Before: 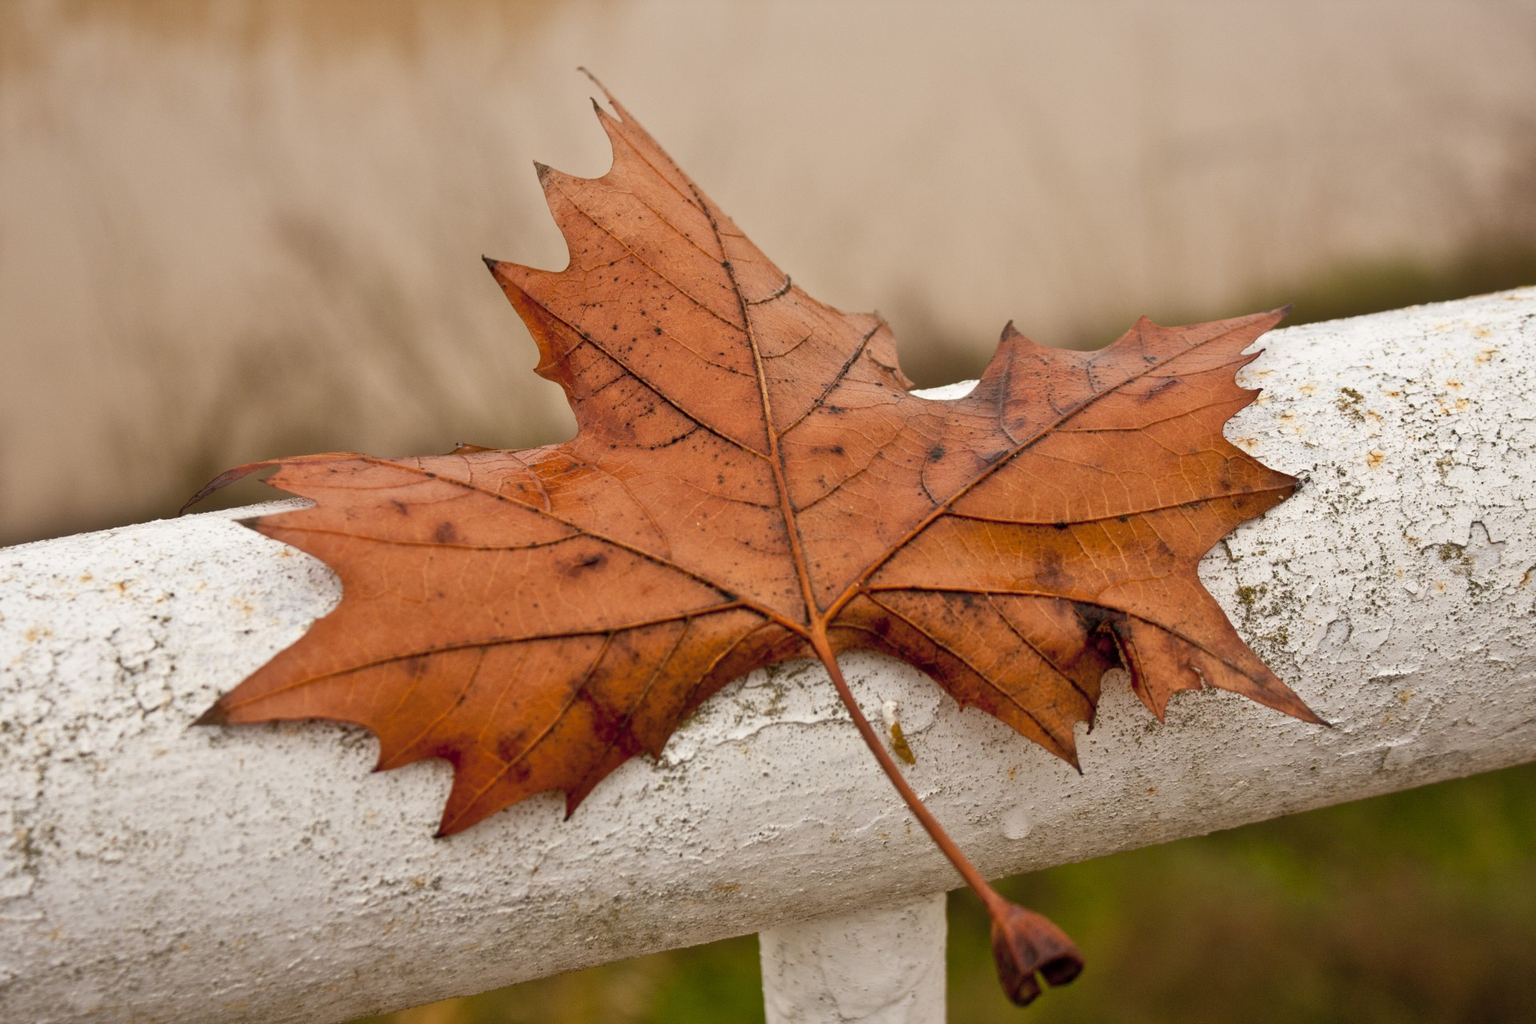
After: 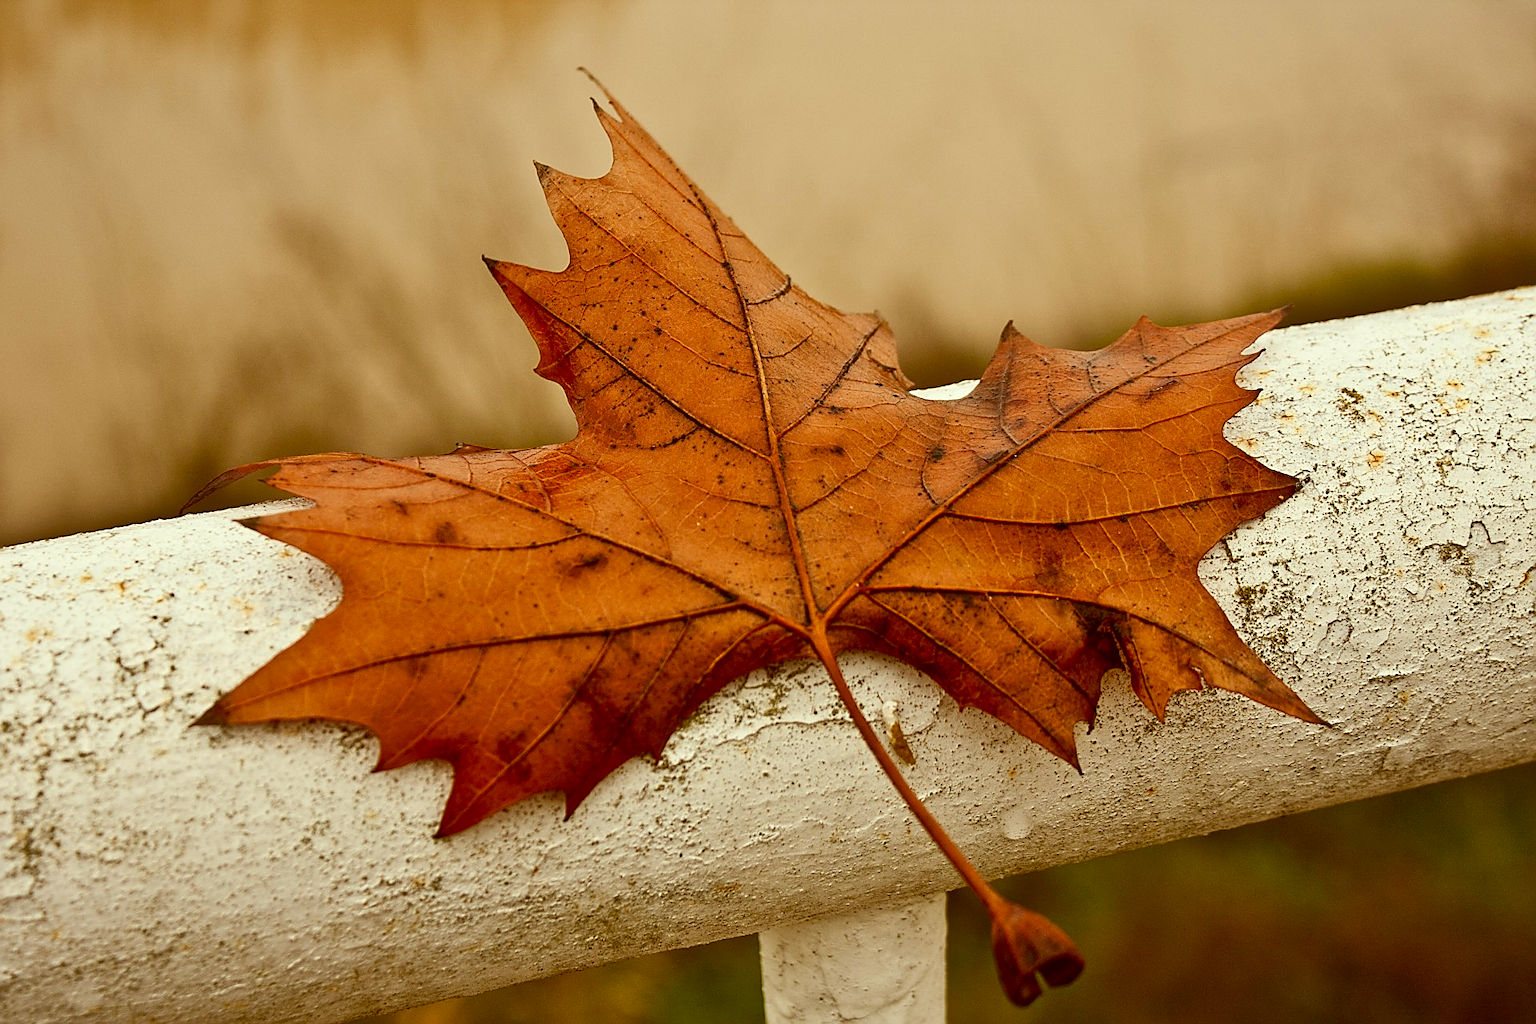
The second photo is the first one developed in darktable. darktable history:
color correction: highlights a* -5.94, highlights b* 9.48, shadows a* 10.12, shadows b* 23.94
contrast brightness saturation: contrast 0.13, brightness -0.05, saturation 0.16
sharpen: radius 1.4, amount 1.25, threshold 0.7
